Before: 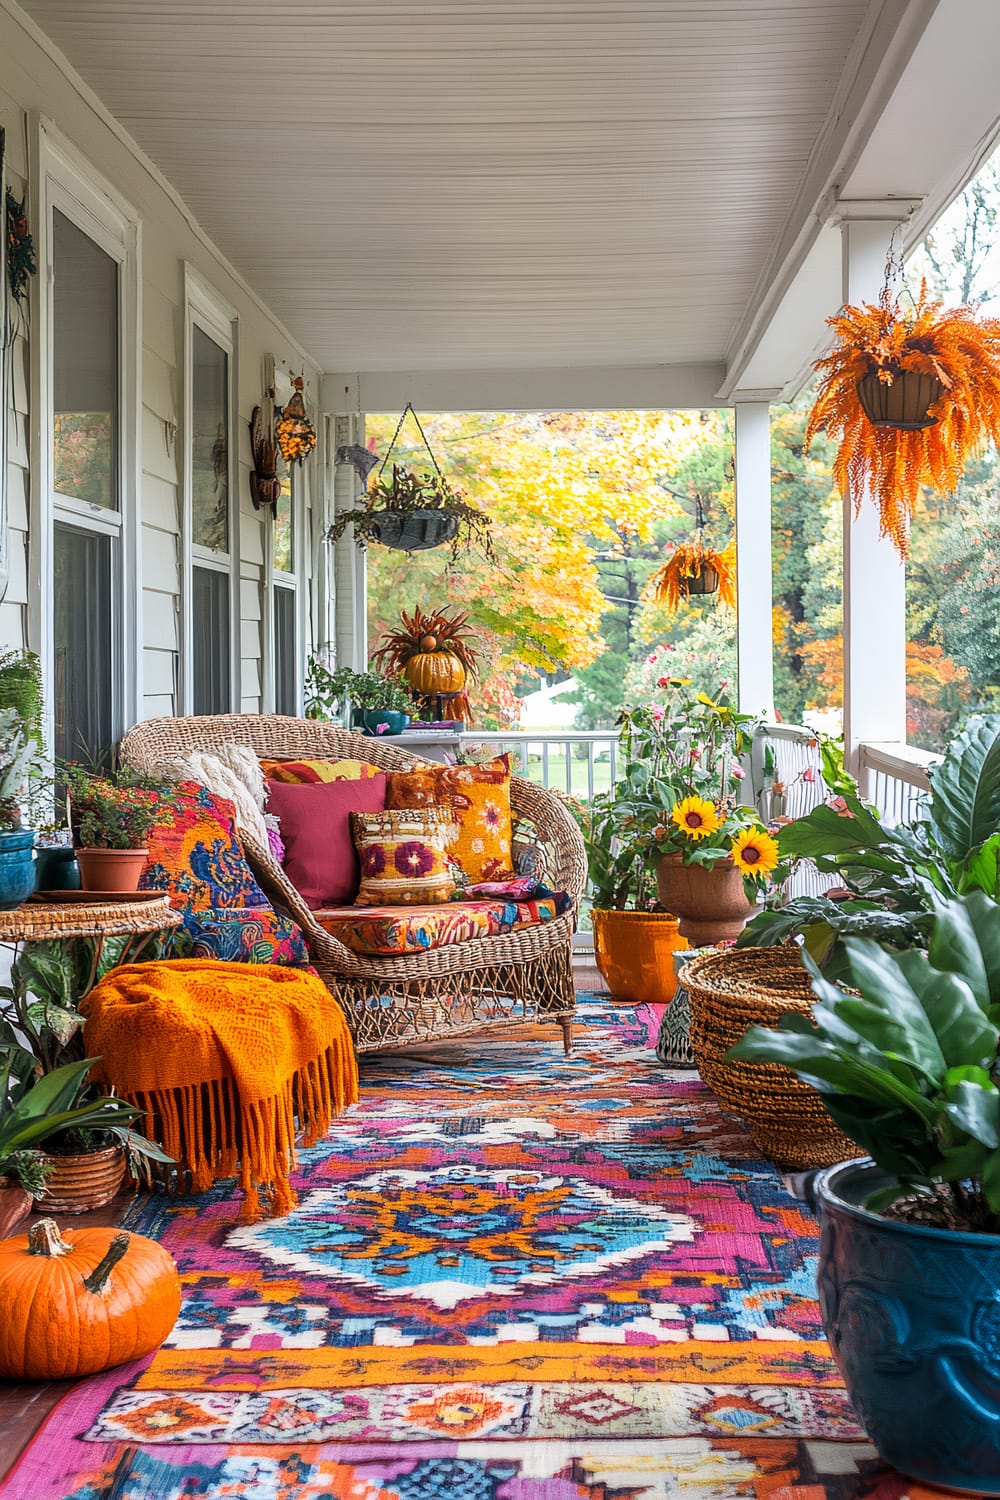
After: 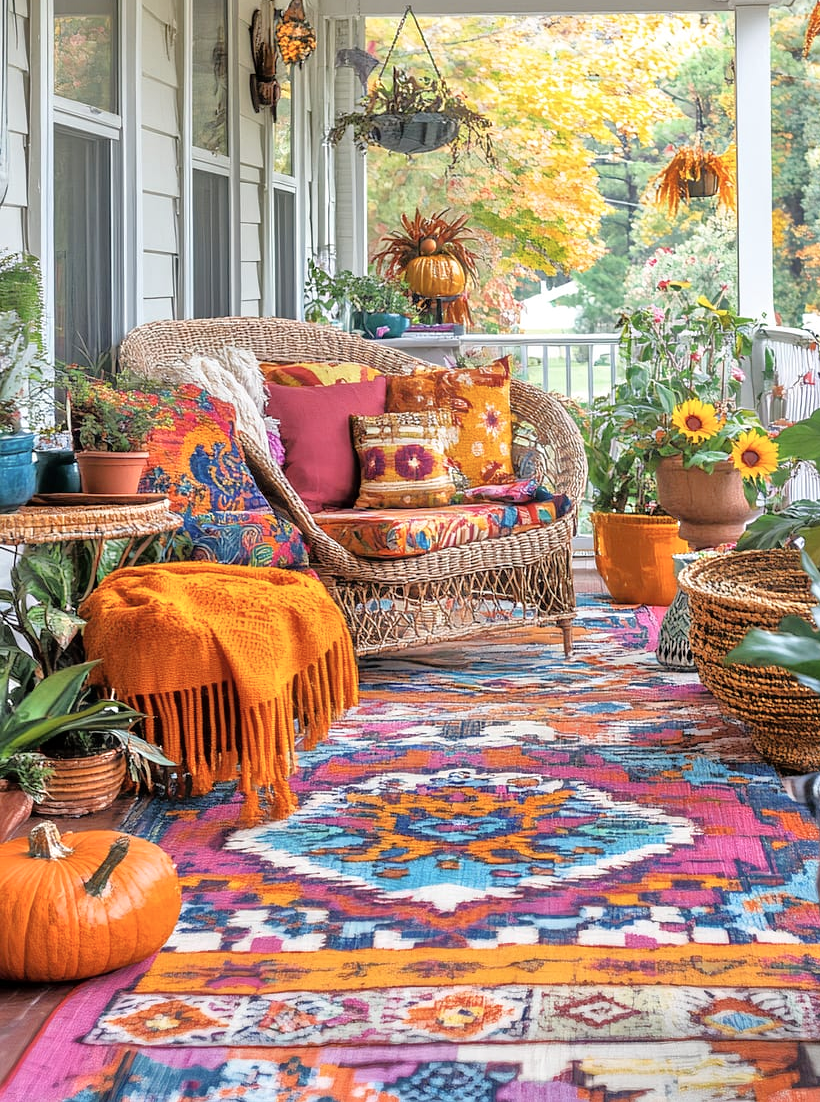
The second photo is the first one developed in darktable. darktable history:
color correction: saturation 0.85
tone equalizer: -7 EV 0.15 EV, -6 EV 0.6 EV, -5 EV 1.15 EV, -4 EV 1.33 EV, -3 EV 1.15 EV, -2 EV 0.6 EV, -1 EV 0.15 EV, mask exposure compensation -0.5 EV
crop: top 26.531%, right 17.959%
